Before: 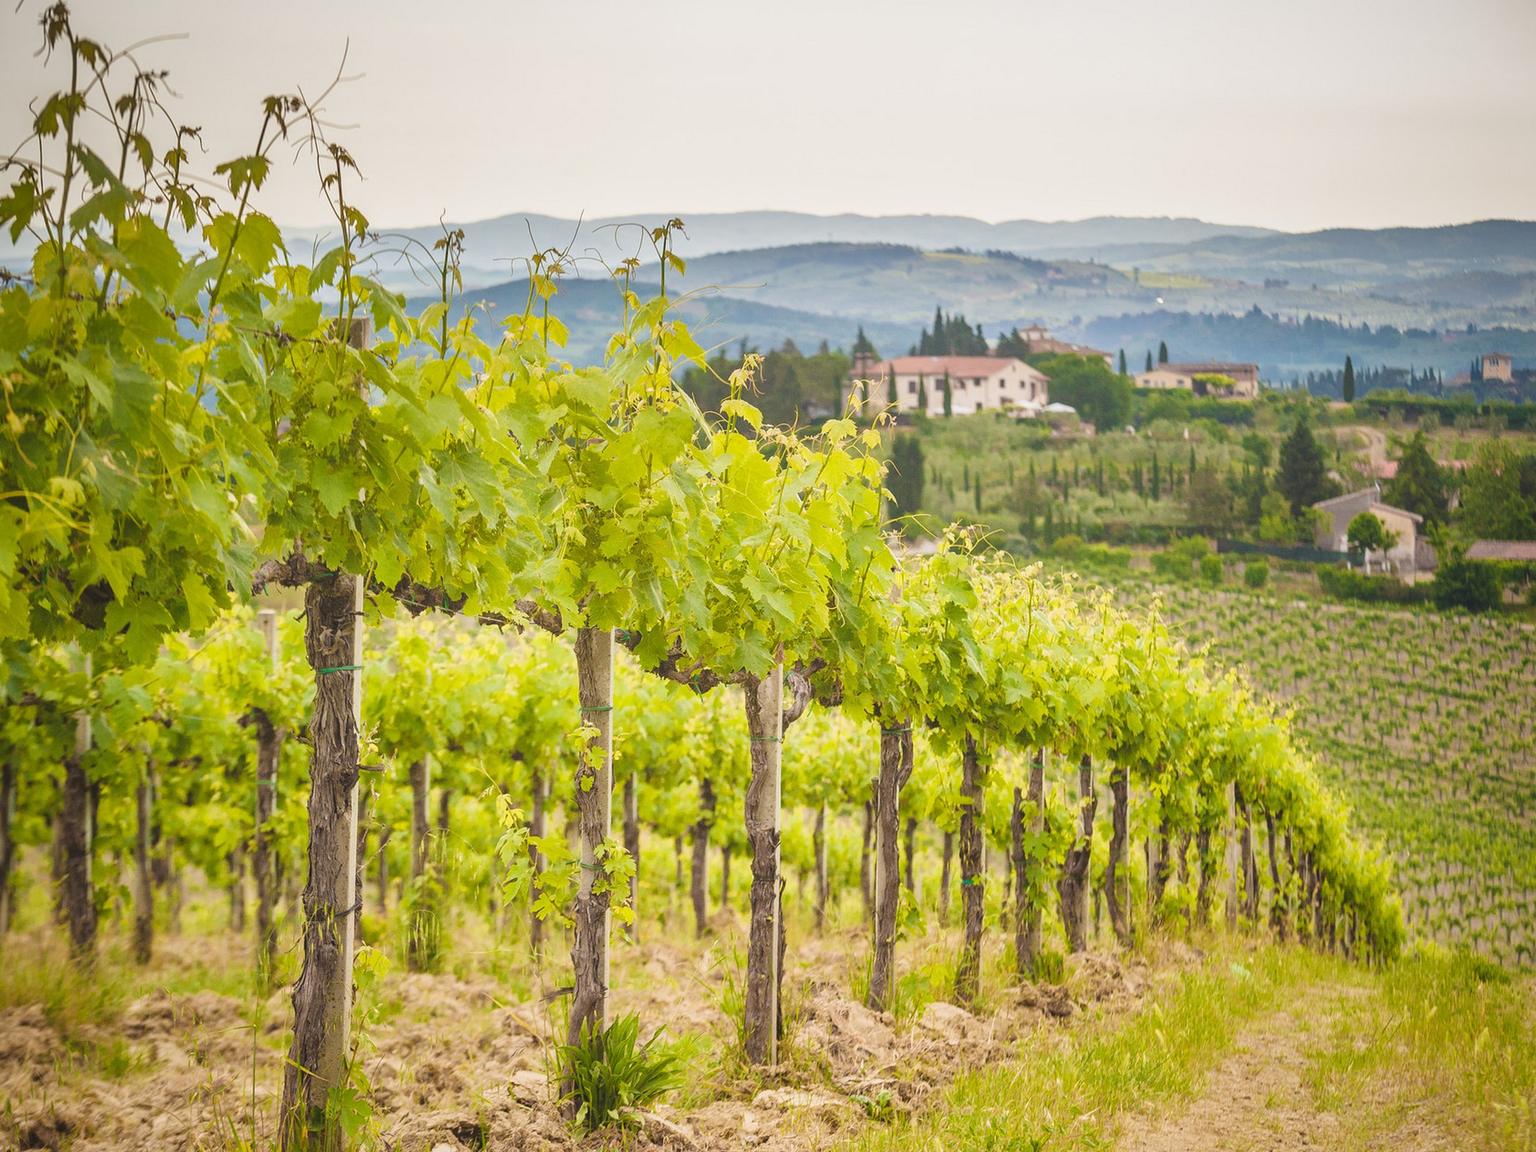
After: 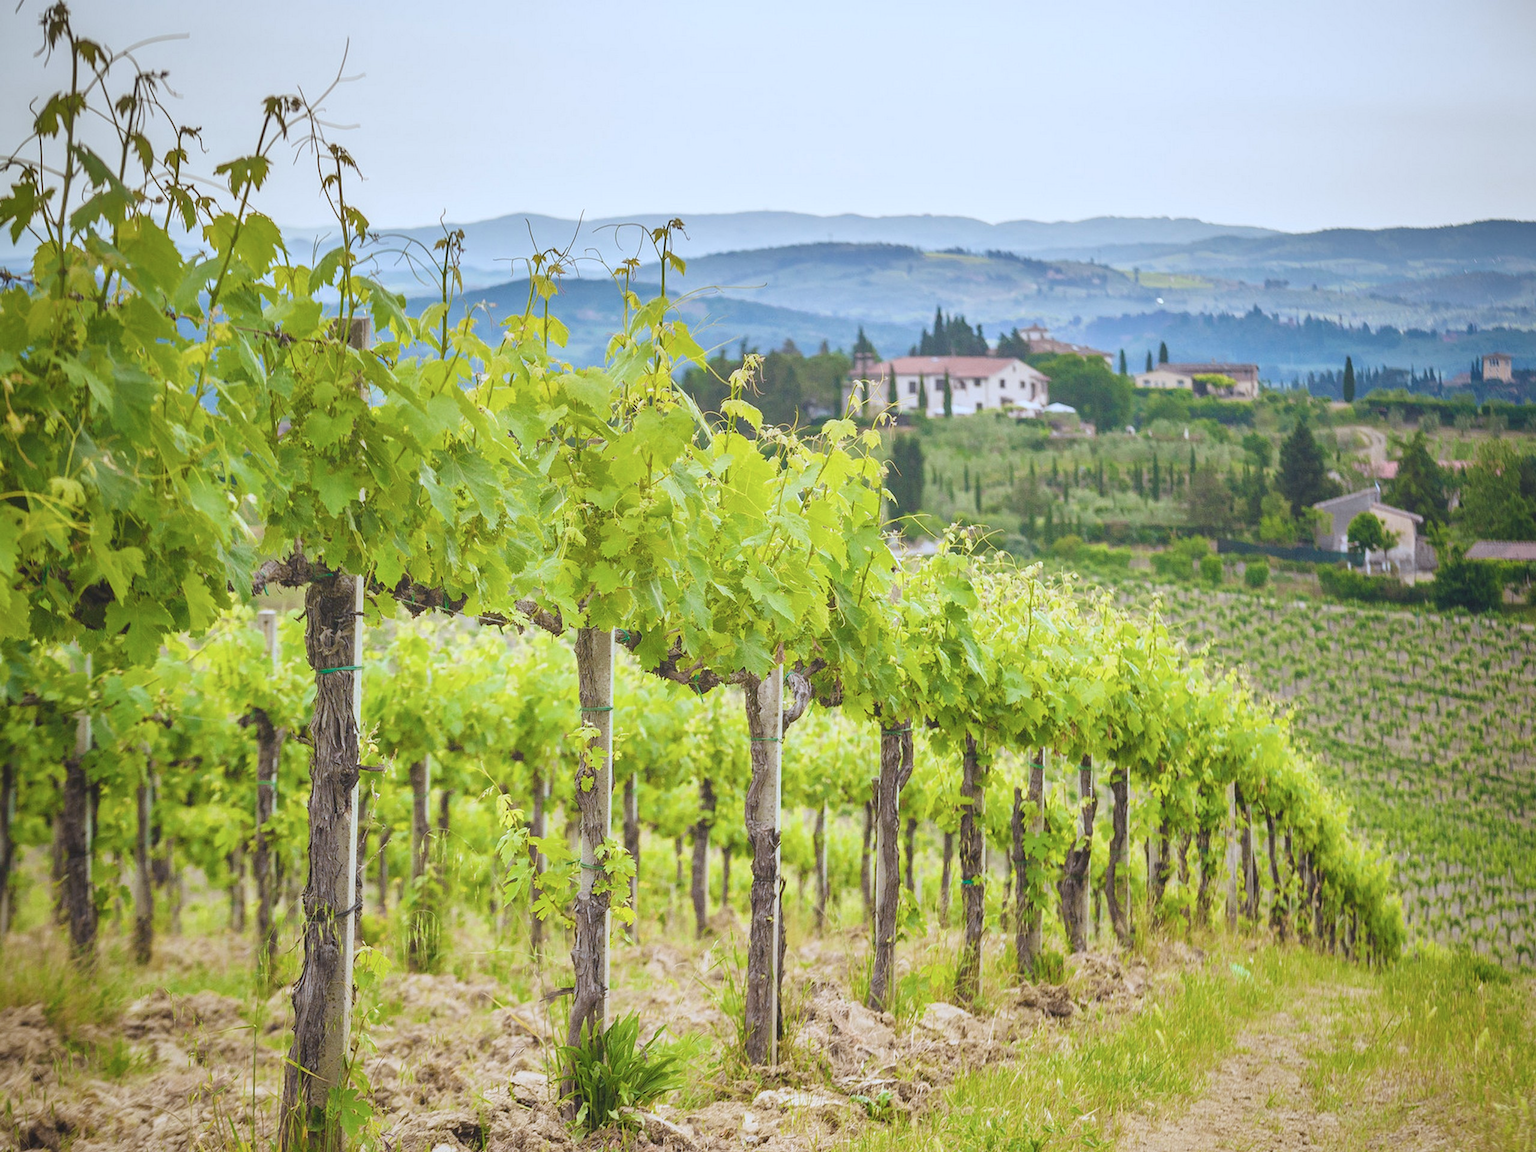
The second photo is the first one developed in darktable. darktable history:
color calibration: gray › normalize channels true, x 0.381, y 0.391, temperature 4088.51 K, gamut compression 0.02
